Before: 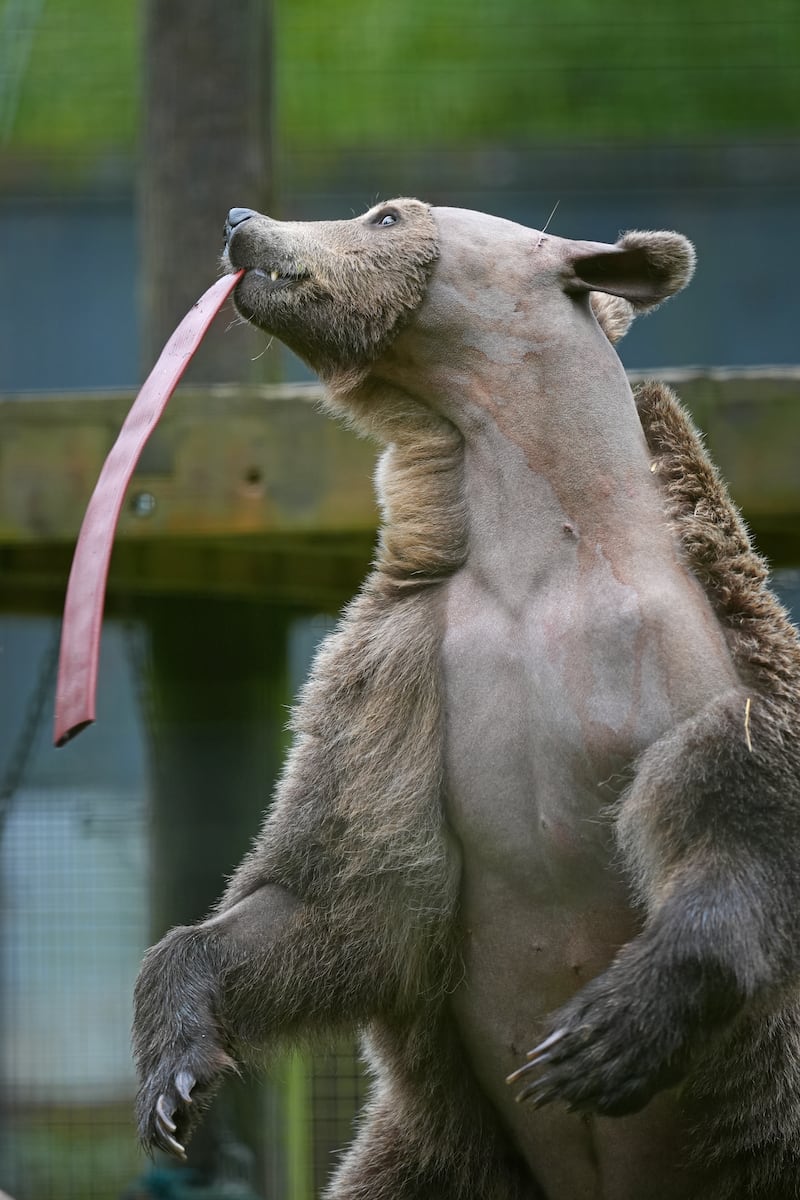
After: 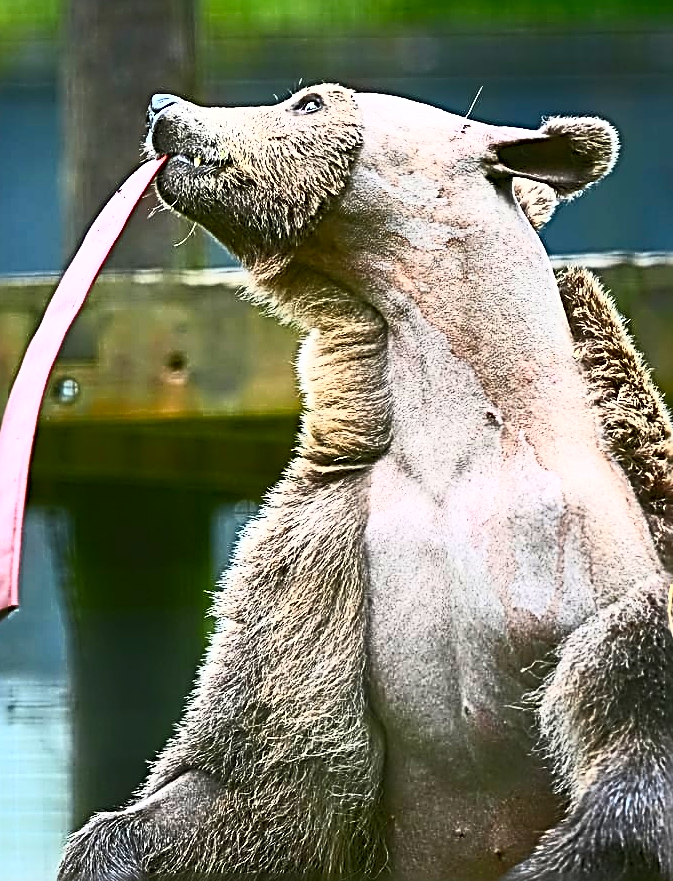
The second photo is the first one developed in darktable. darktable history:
sharpen: radius 3.153, amount 1.718
crop and rotate: left 9.67%, top 9.529%, right 6.199%, bottom 17.036%
contrast brightness saturation: contrast 0.823, brightness 0.597, saturation 0.599
